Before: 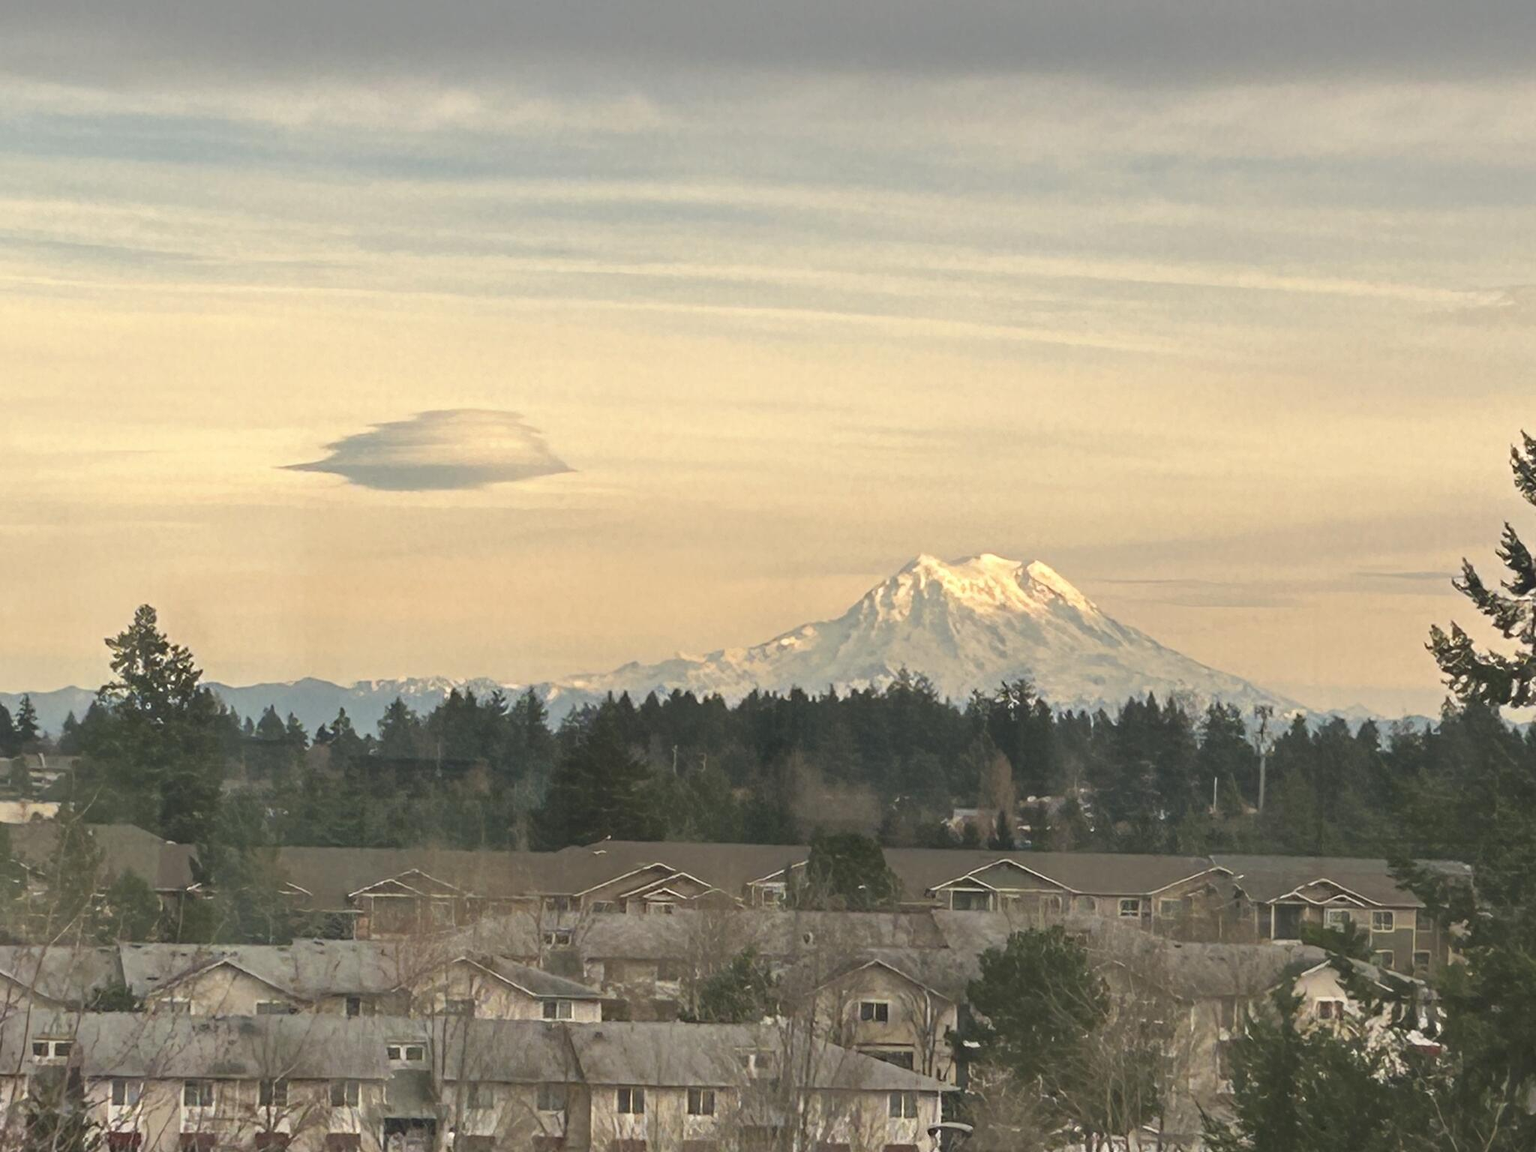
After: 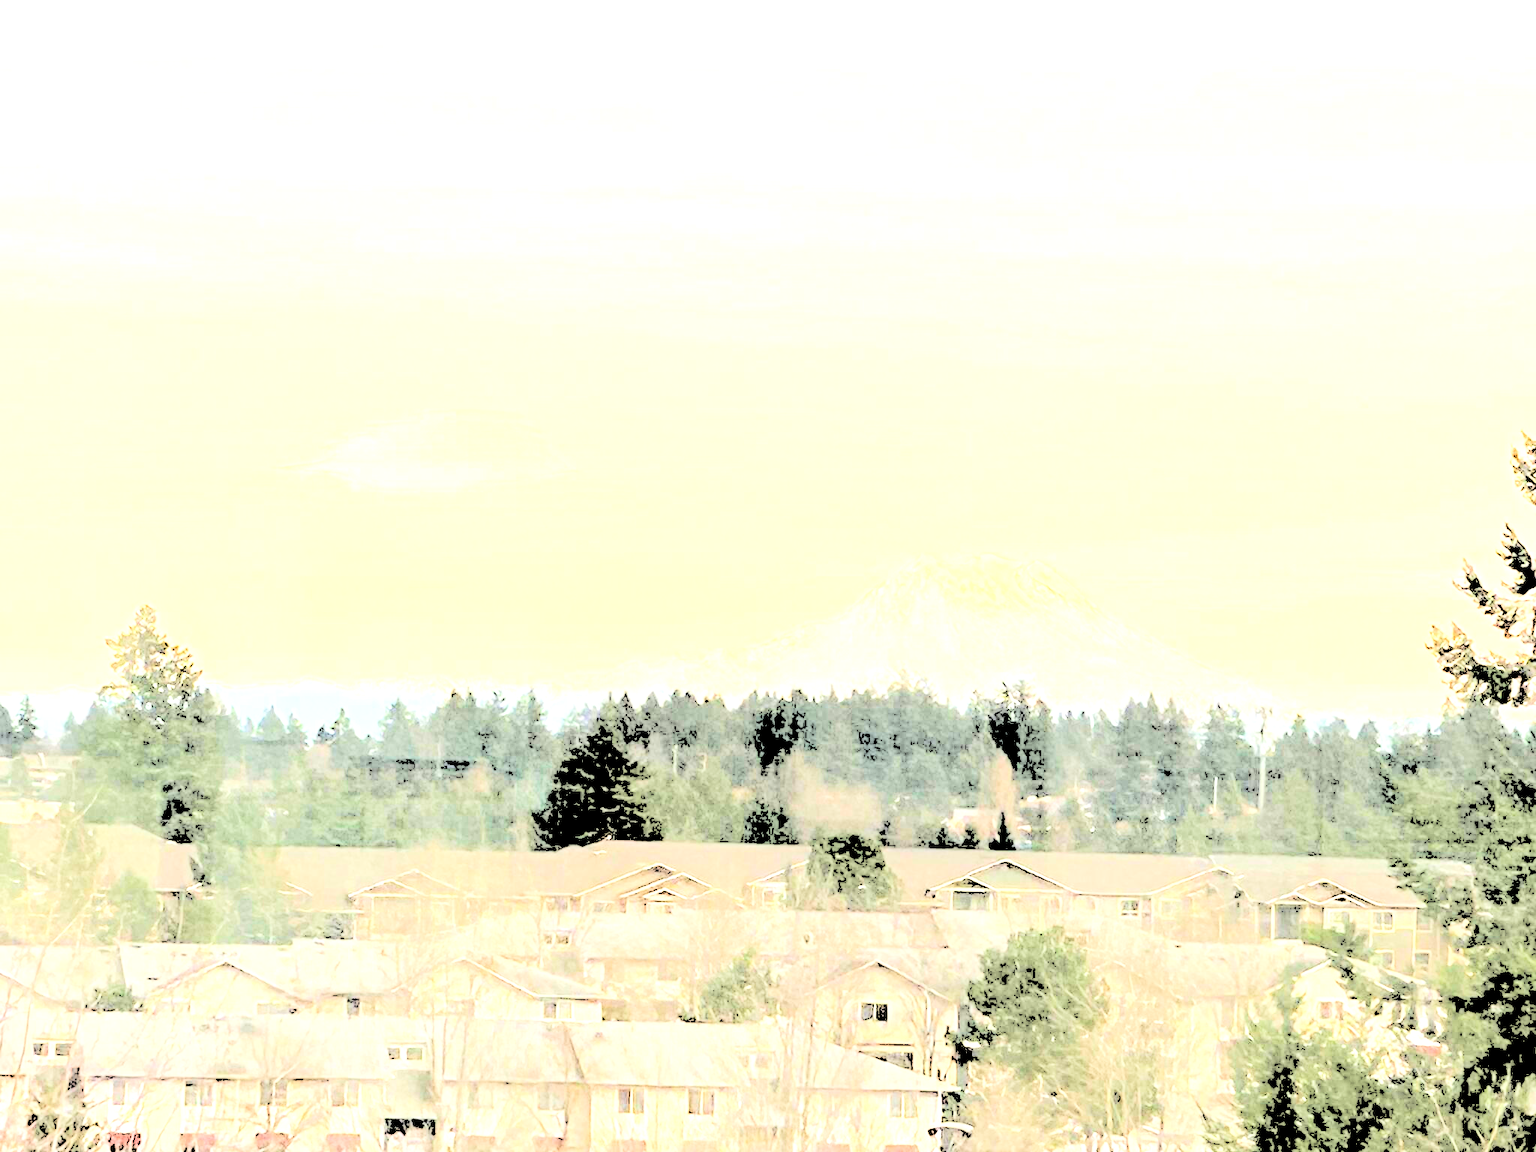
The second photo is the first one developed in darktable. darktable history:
levels: levels [0.246, 0.256, 0.506]
